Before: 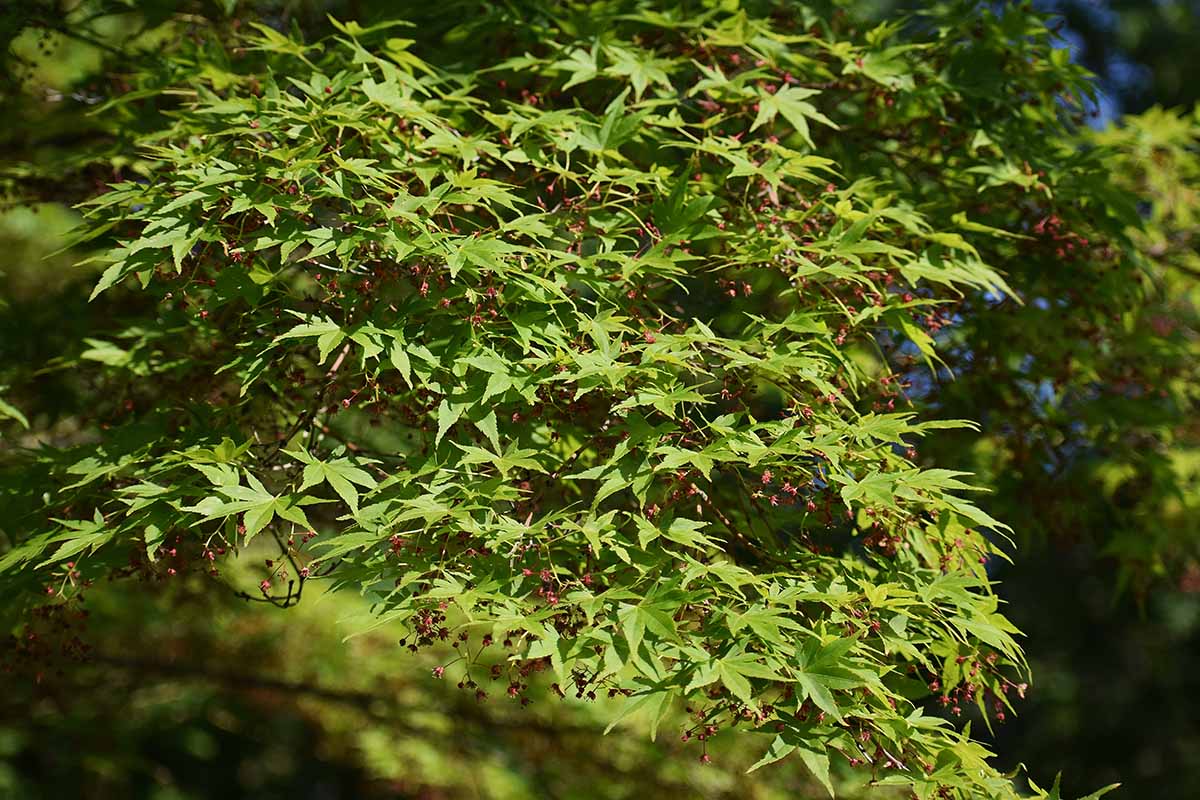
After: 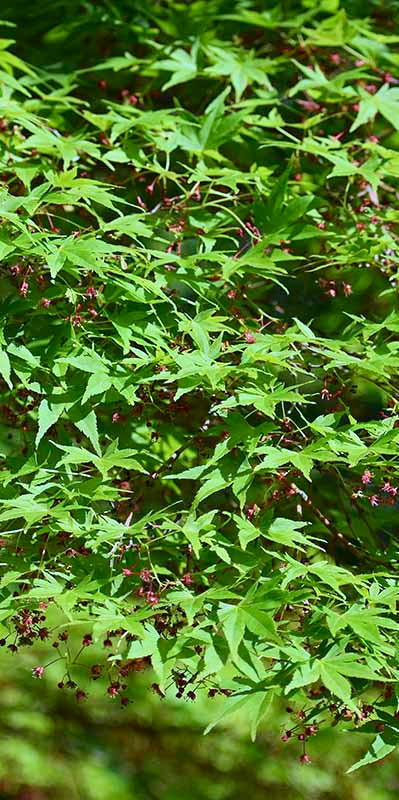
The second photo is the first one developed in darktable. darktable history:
white balance: red 0.871, blue 1.249
tone curve: curves: ch0 [(0, 0) (0.389, 0.458) (0.745, 0.82) (0.849, 0.917) (0.919, 0.969) (1, 1)]; ch1 [(0, 0) (0.437, 0.404) (0.5, 0.5) (0.529, 0.55) (0.58, 0.6) (0.616, 0.649) (1, 1)]; ch2 [(0, 0) (0.442, 0.428) (0.5, 0.5) (0.525, 0.543) (0.585, 0.62) (1, 1)], color space Lab, independent channels, preserve colors none
crop: left 33.36%, right 33.36%
